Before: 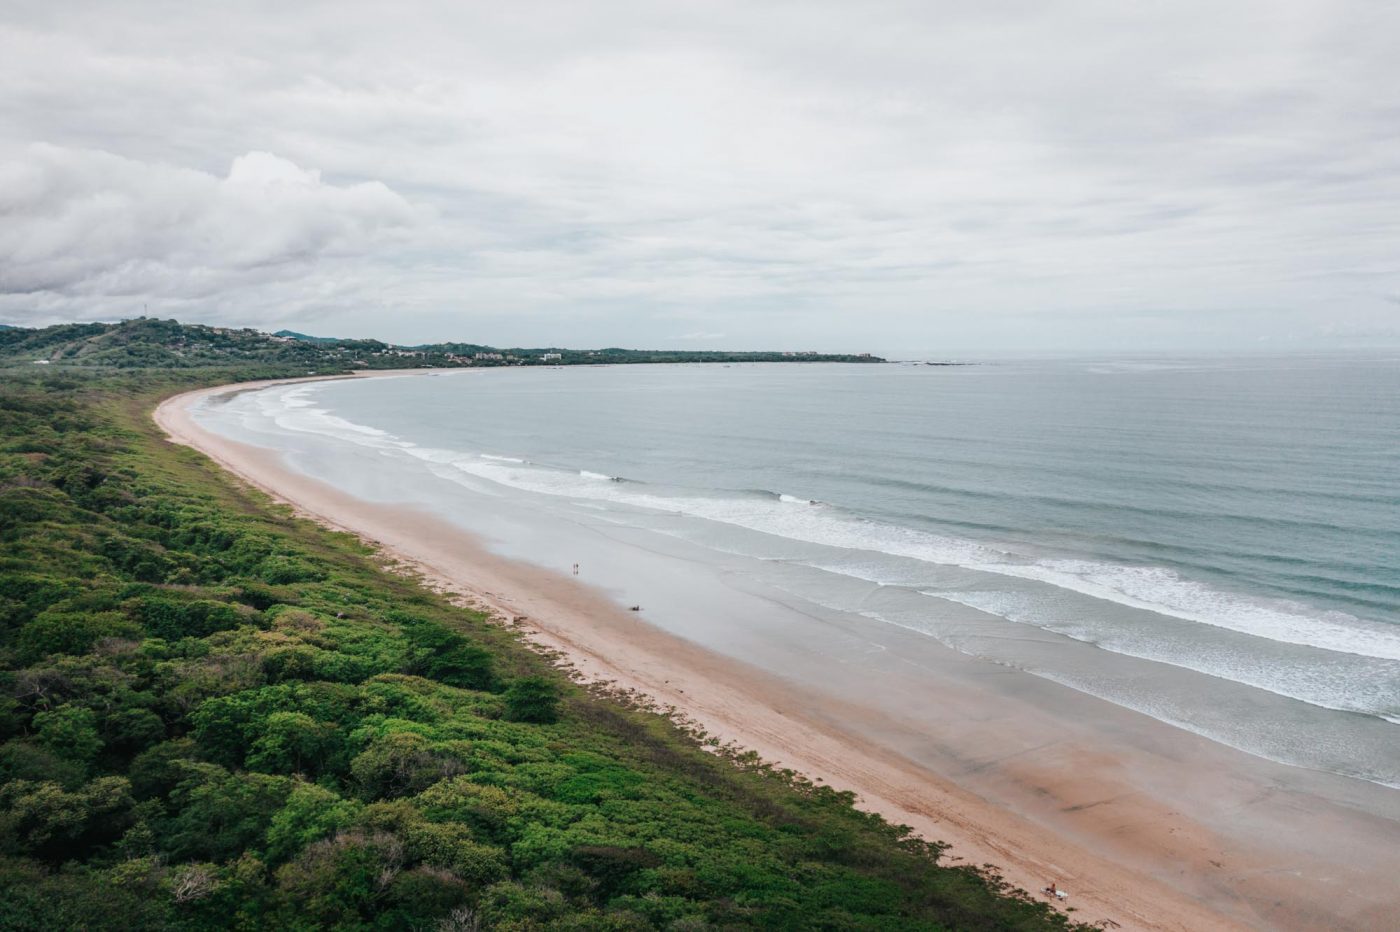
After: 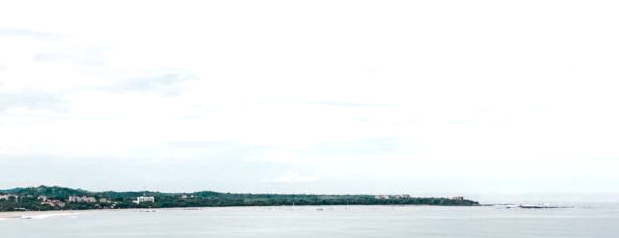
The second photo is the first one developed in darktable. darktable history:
color balance rgb: highlights gain › chroma 1.109%, highlights gain › hue 60.27°, linear chroma grading › global chroma 1.784%, linear chroma grading › mid-tones -0.981%, perceptual saturation grading › global saturation 20%, perceptual saturation grading › highlights -25.346%, perceptual saturation grading › shadows 50.046%, perceptual brilliance grading › highlights 17.724%, perceptual brilliance grading › mid-tones 32.397%, perceptual brilliance grading › shadows -31.158%, global vibrance 14.645%
crop: left 29.072%, top 16.87%, right 26.651%, bottom 57.573%
